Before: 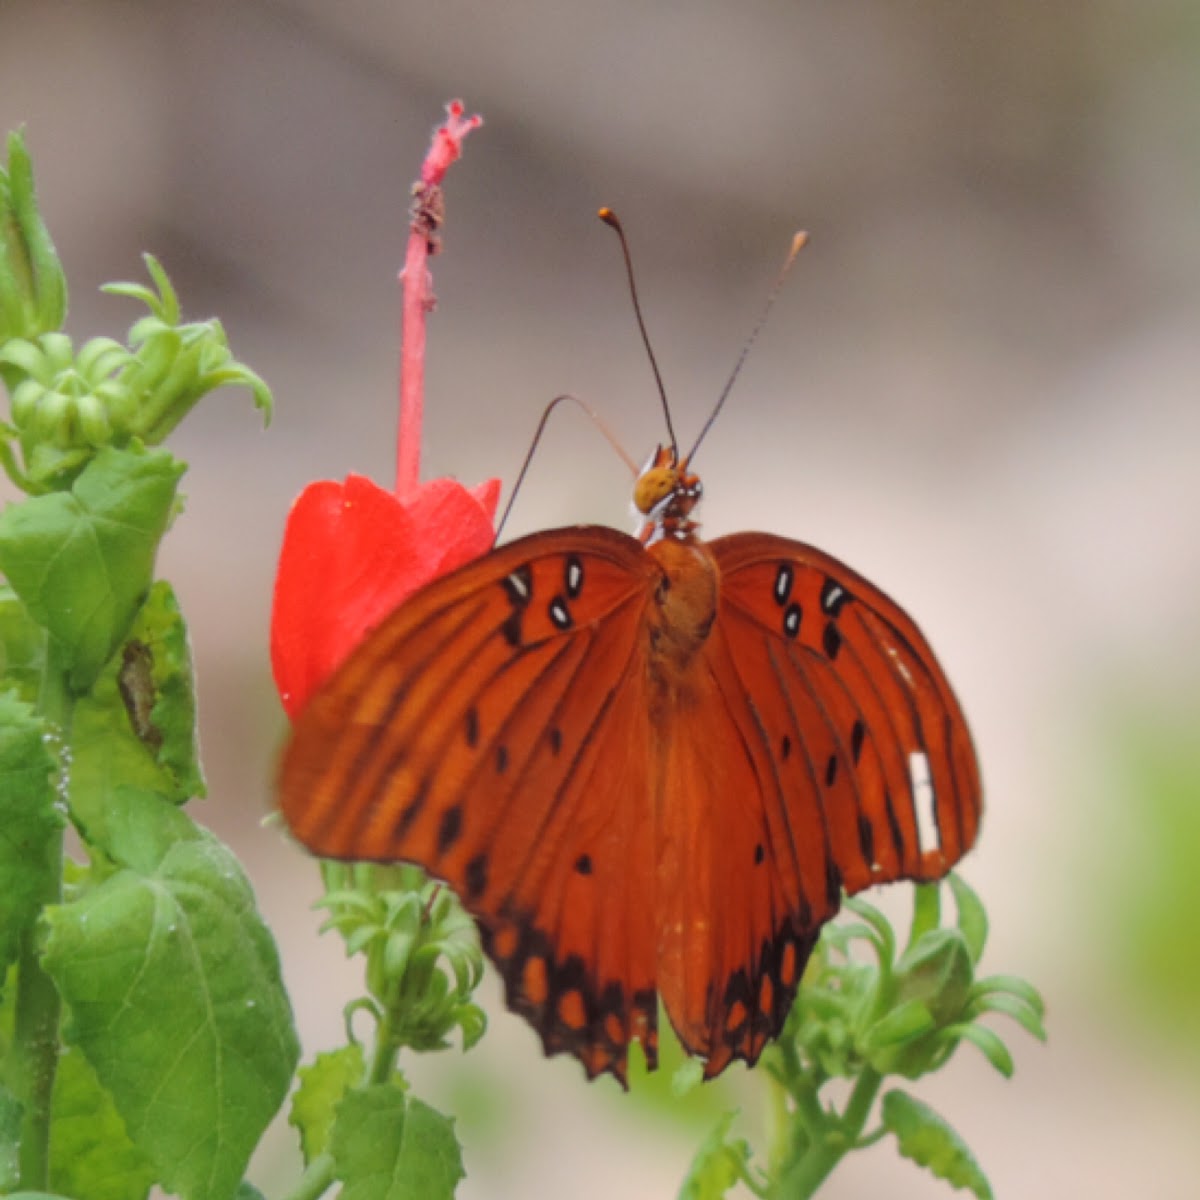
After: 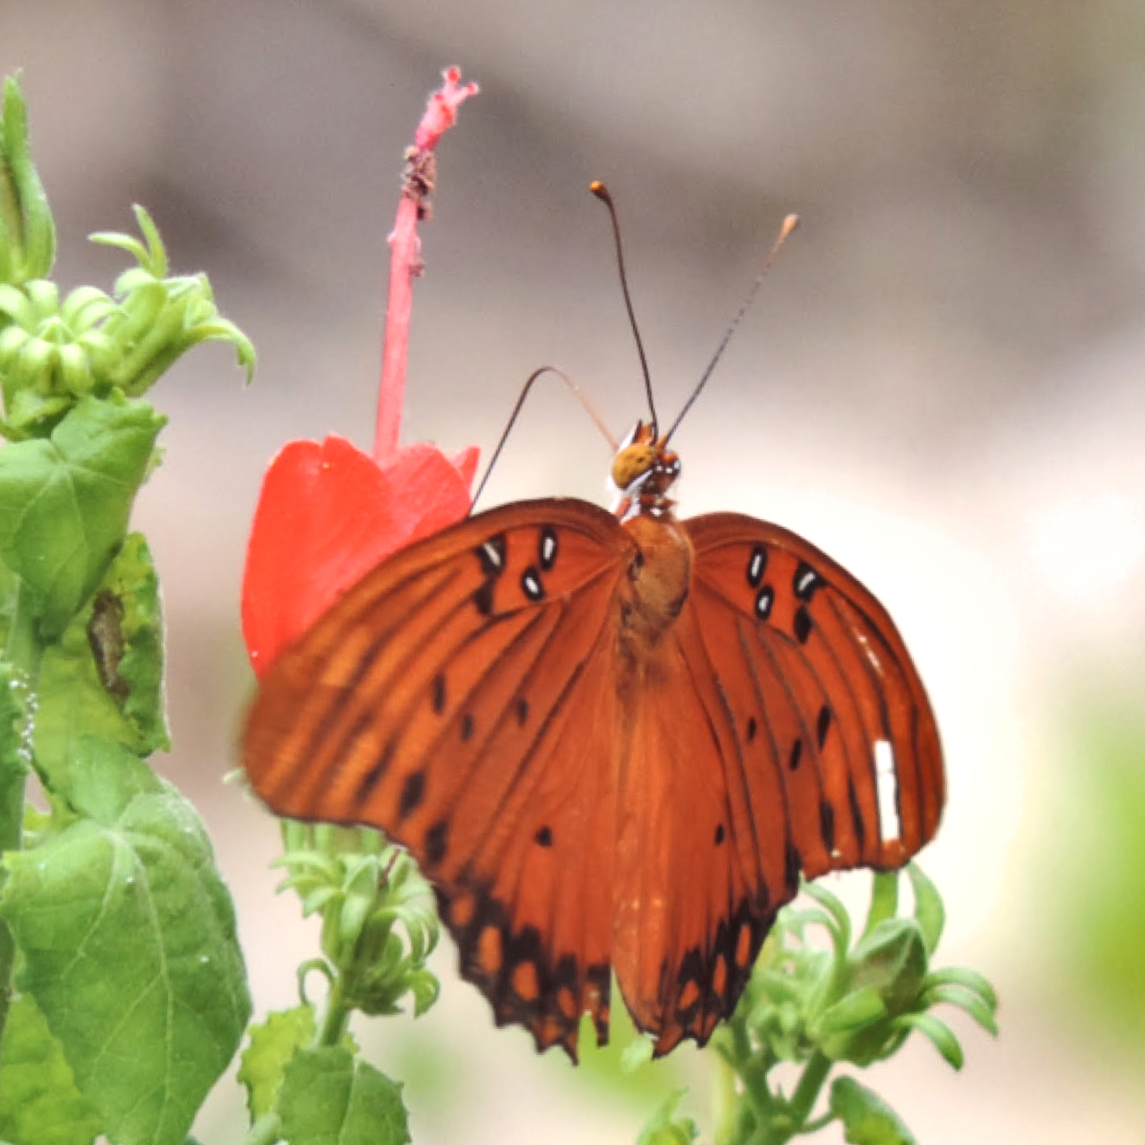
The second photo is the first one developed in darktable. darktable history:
crop and rotate: angle -2.77°
exposure: black level correction 0, exposure 0.692 EV, compensate highlight preservation false
contrast brightness saturation: contrast 0.107, saturation -0.155
shadows and highlights: low approximation 0.01, soften with gaussian
